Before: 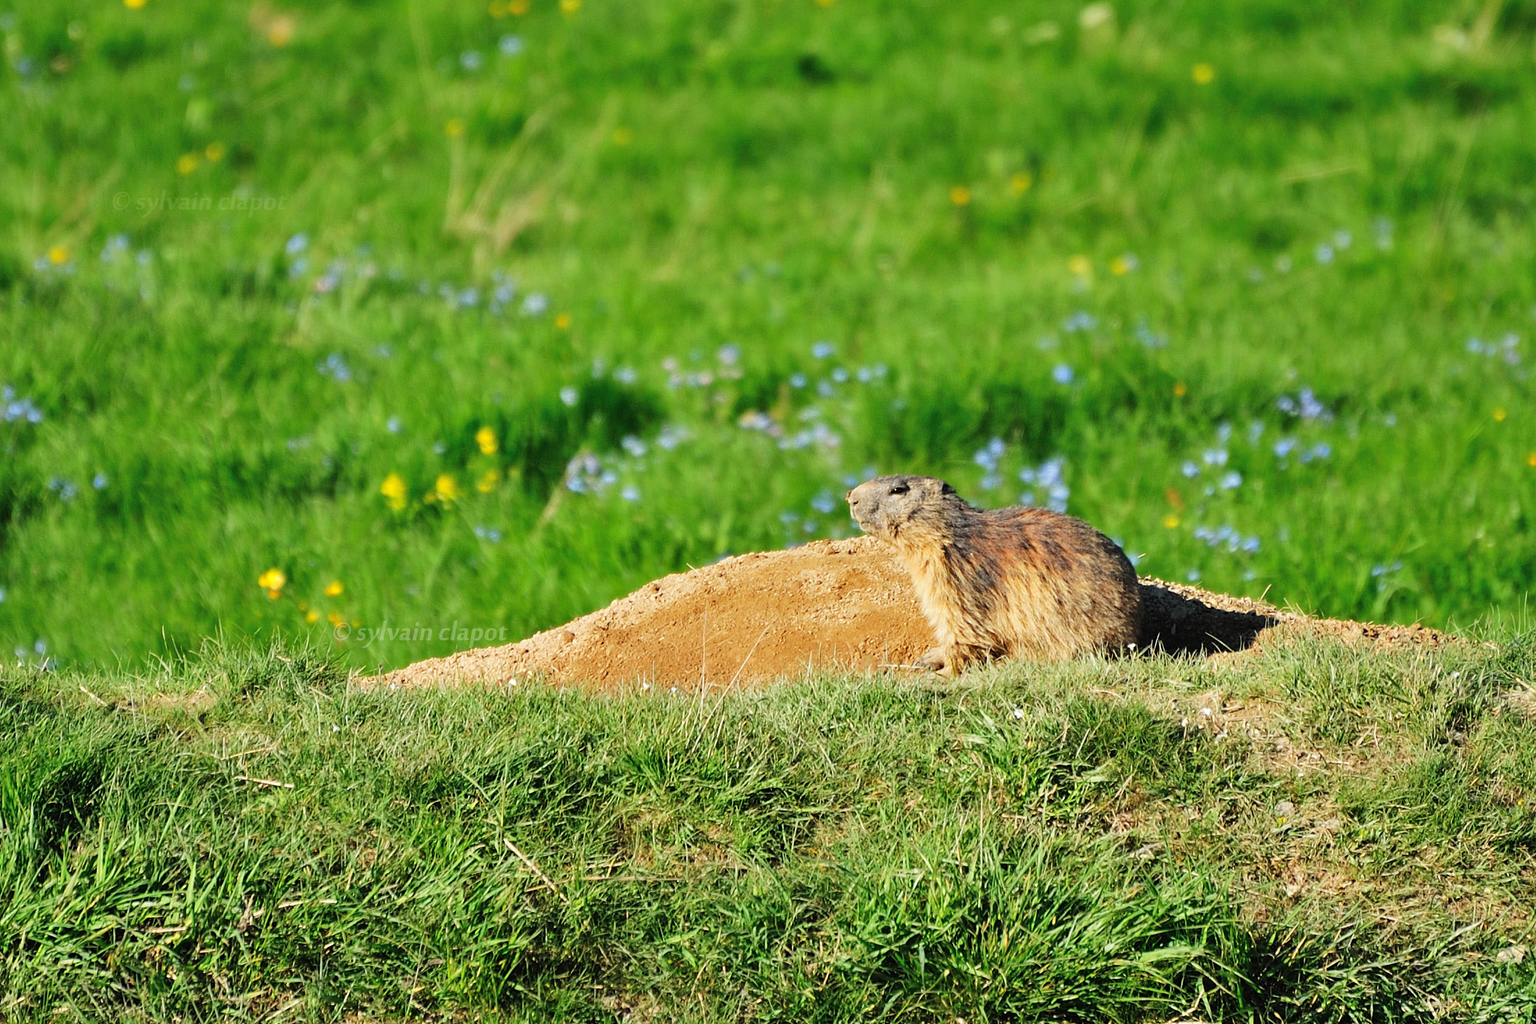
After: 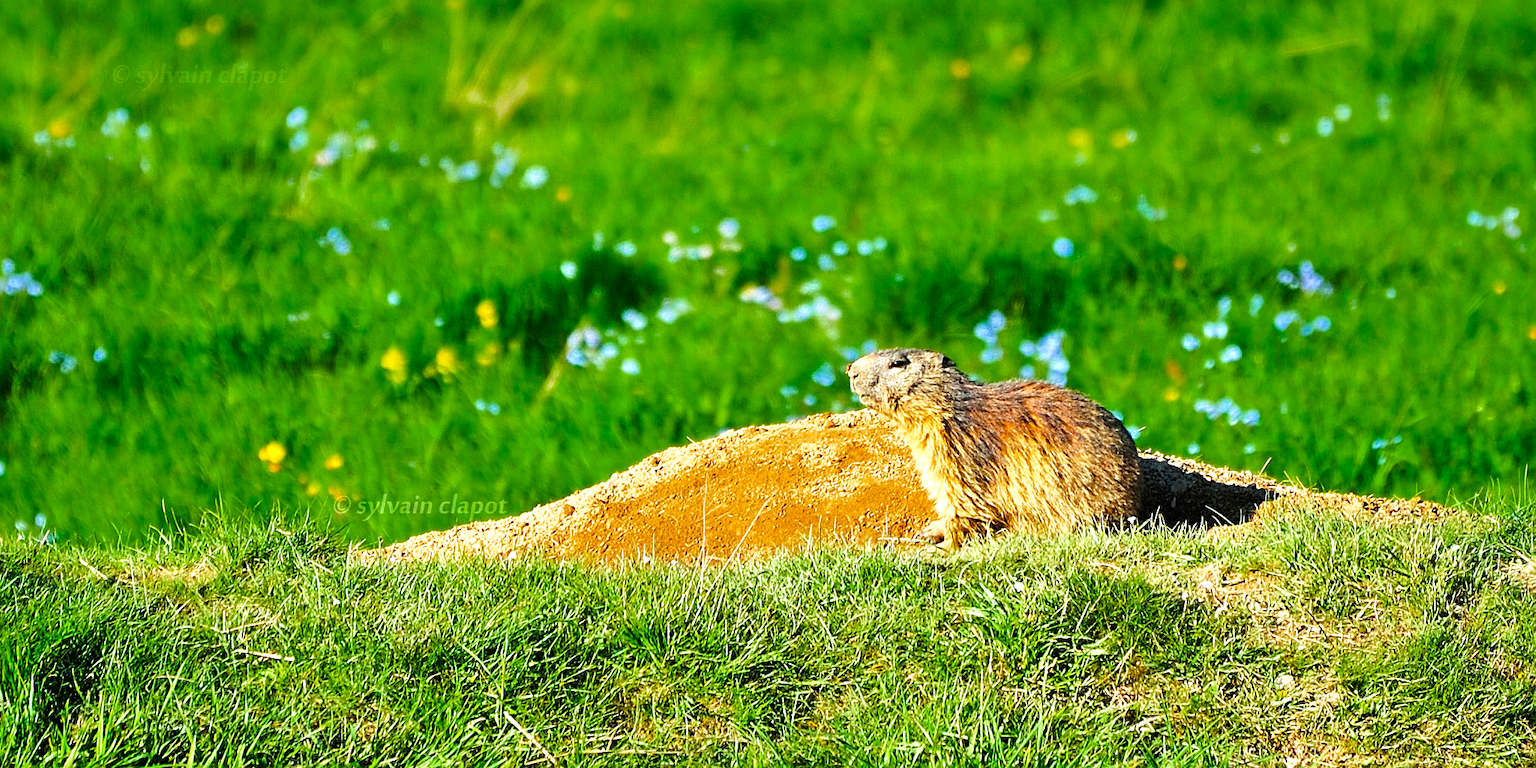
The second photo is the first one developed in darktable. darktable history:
exposure: black level correction 0.001, exposure 0.499 EV, compensate highlight preservation false
crop and rotate: top 12.389%, bottom 12.524%
sharpen: on, module defaults
color balance rgb: highlights gain › luminance 16.333%, highlights gain › chroma 2.897%, highlights gain › hue 257.59°, global offset › luminance -0.248%, perceptual saturation grading › global saturation 29.497%, saturation formula JzAzBz (2021)
velvia: on, module defaults
